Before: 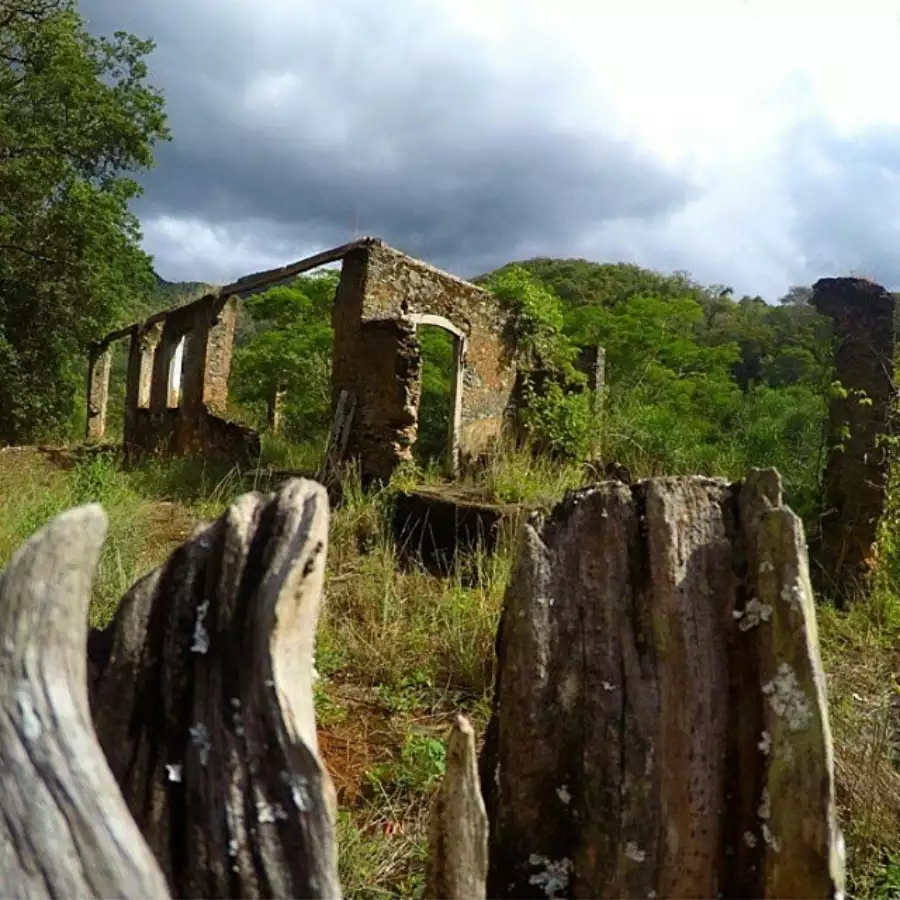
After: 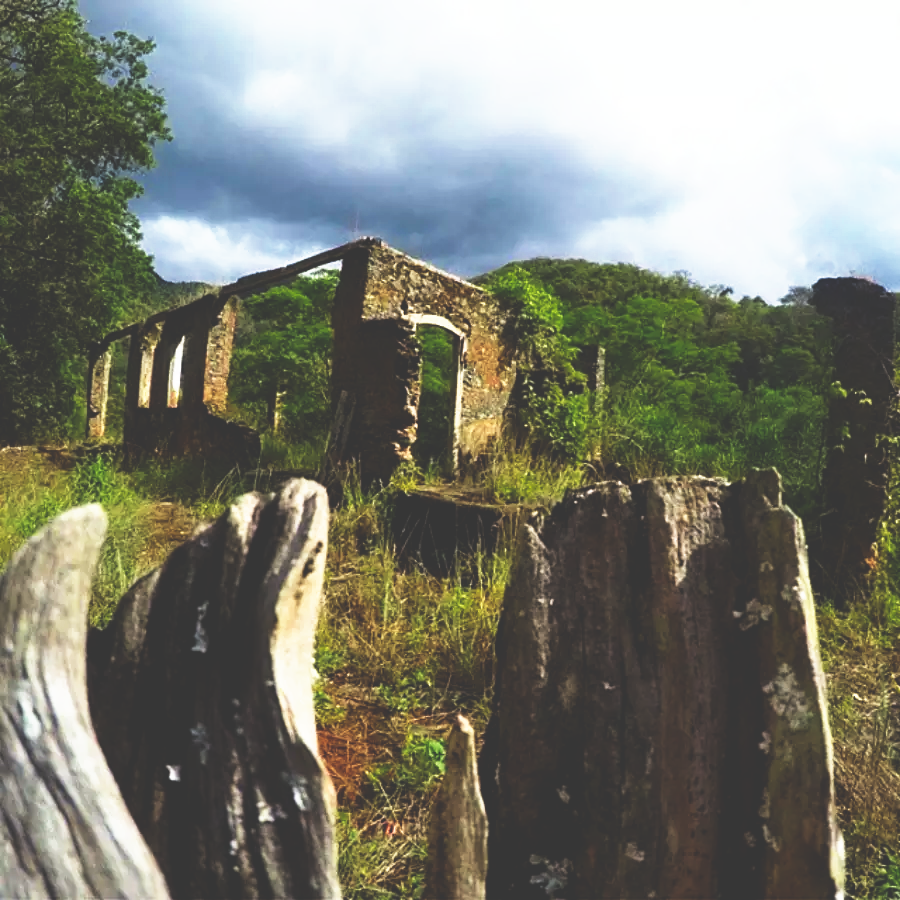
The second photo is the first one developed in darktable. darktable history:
color zones: curves: ch0 [(0, 0.5) (0.143, 0.5) (0.286, 0.5) (0.429, 0.5) (0.62, 0.489) (0.714, 0.445) (0.844, 0.496) (1, 0.5)]; ch1 [(0, 0.5) (0.143, 0.5) (0.286, 0.5) (0.429, 0.5) (0.571, 0.5) (0.714, 0.523) (0.857, 0.5) (1, 0.5)]
base curve: curves: ch0 [(0, 0.036) (0.007, 0.037) (0.604, 0.887) (1, 1)], preserve colors none
